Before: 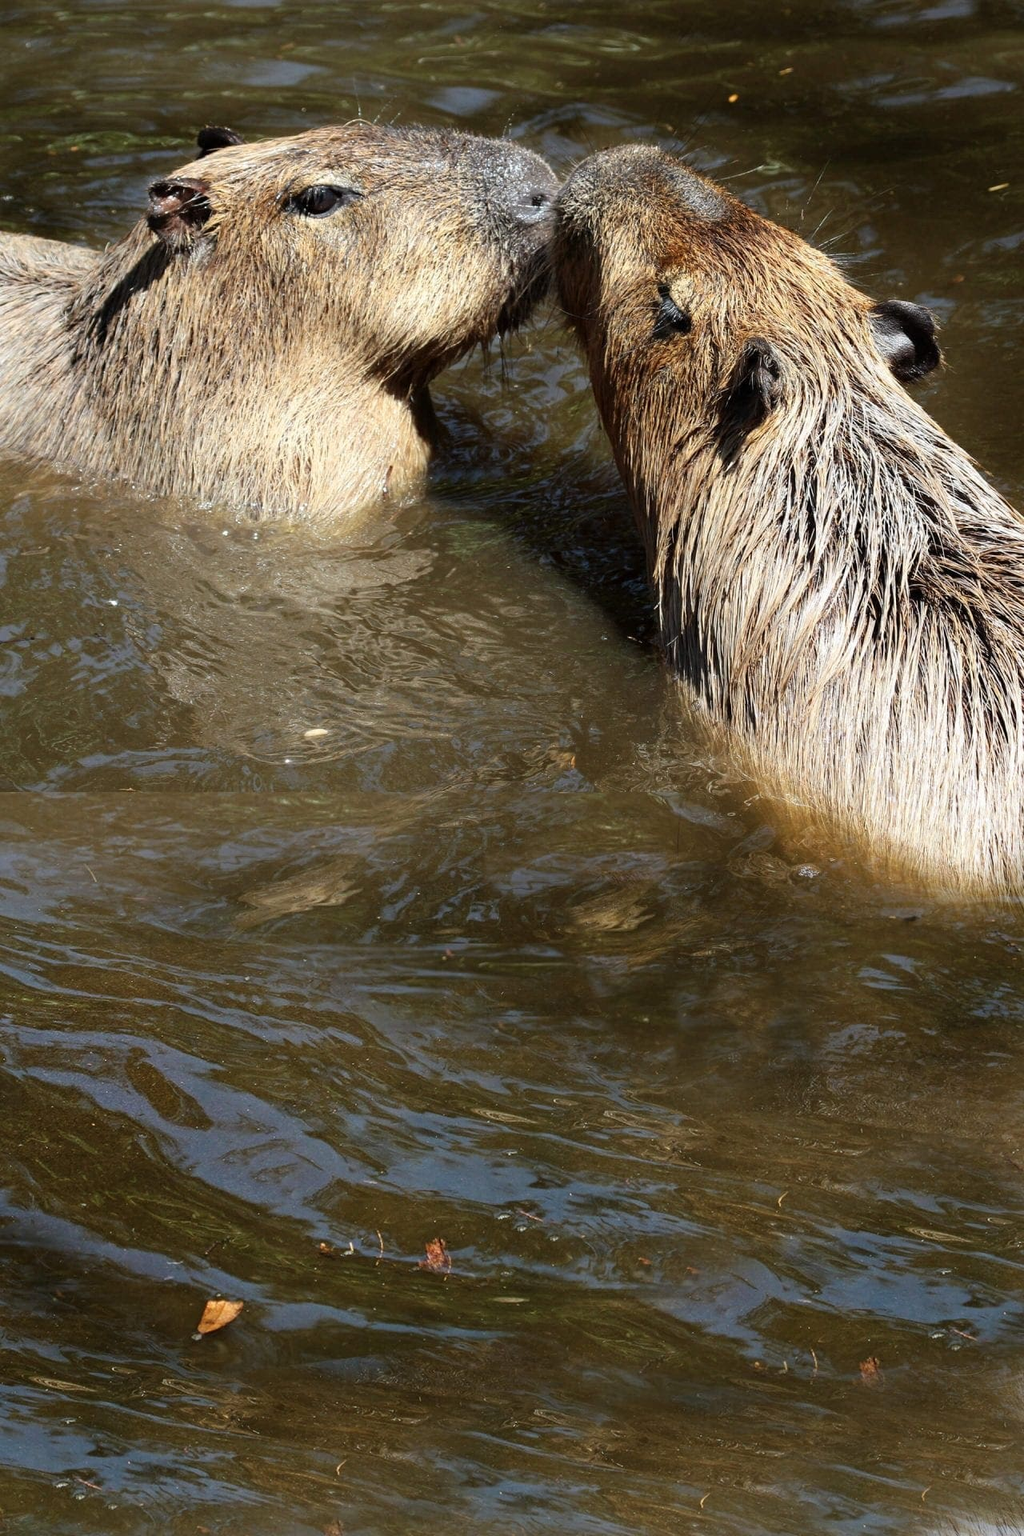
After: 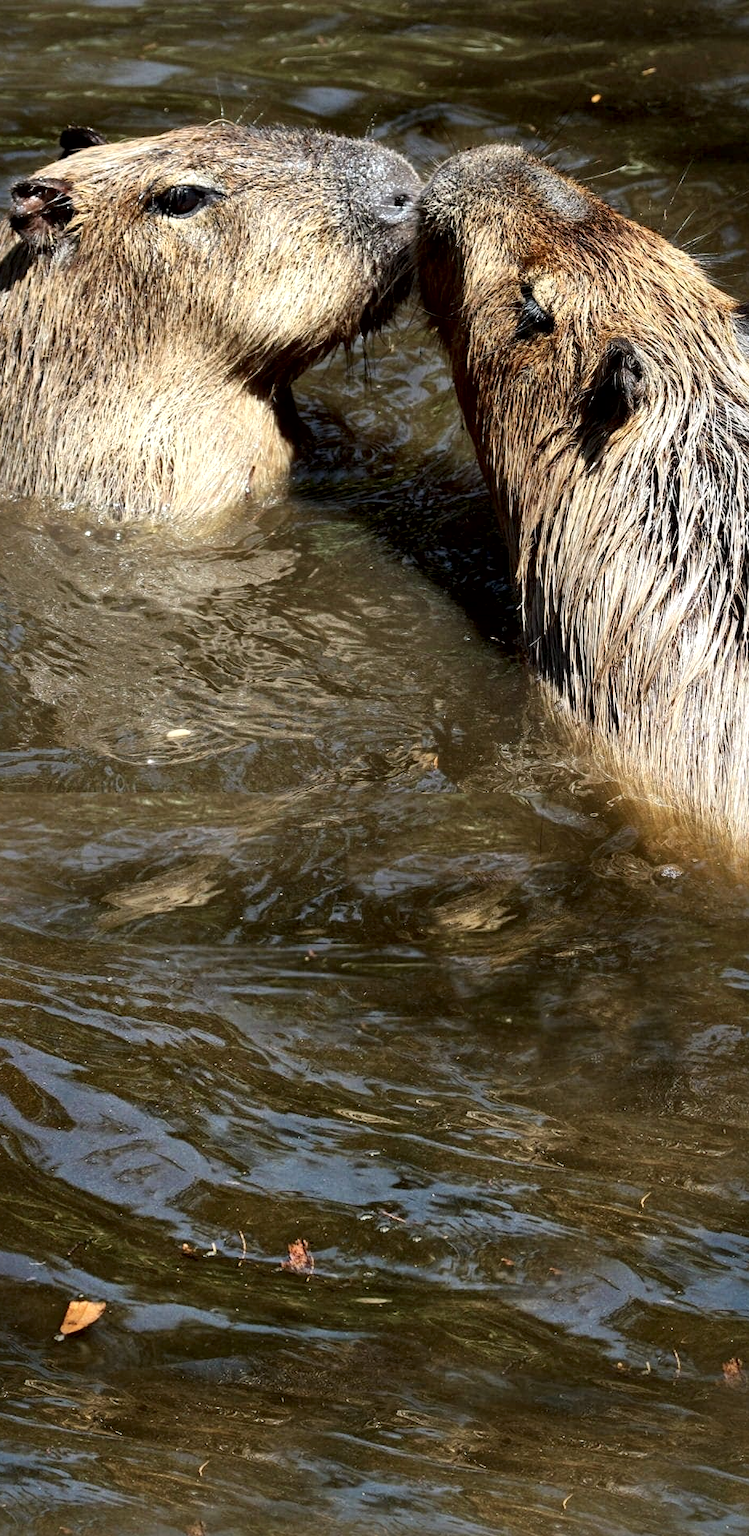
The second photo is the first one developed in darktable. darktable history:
crop: left 13.443%, right 13.31%
local contrast: mode bilateral grid, contrast 70, coarseness 75, detail 180%, midtone range 0.2
white balance: emerald 1
